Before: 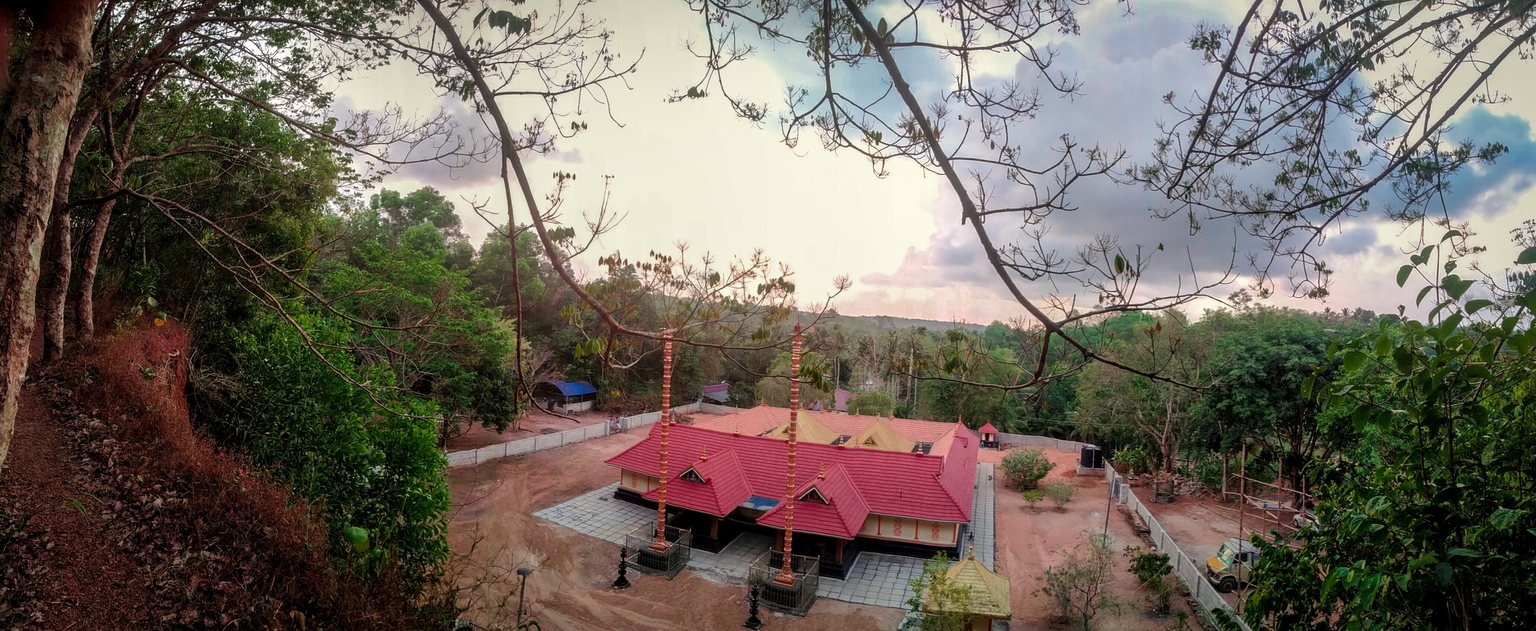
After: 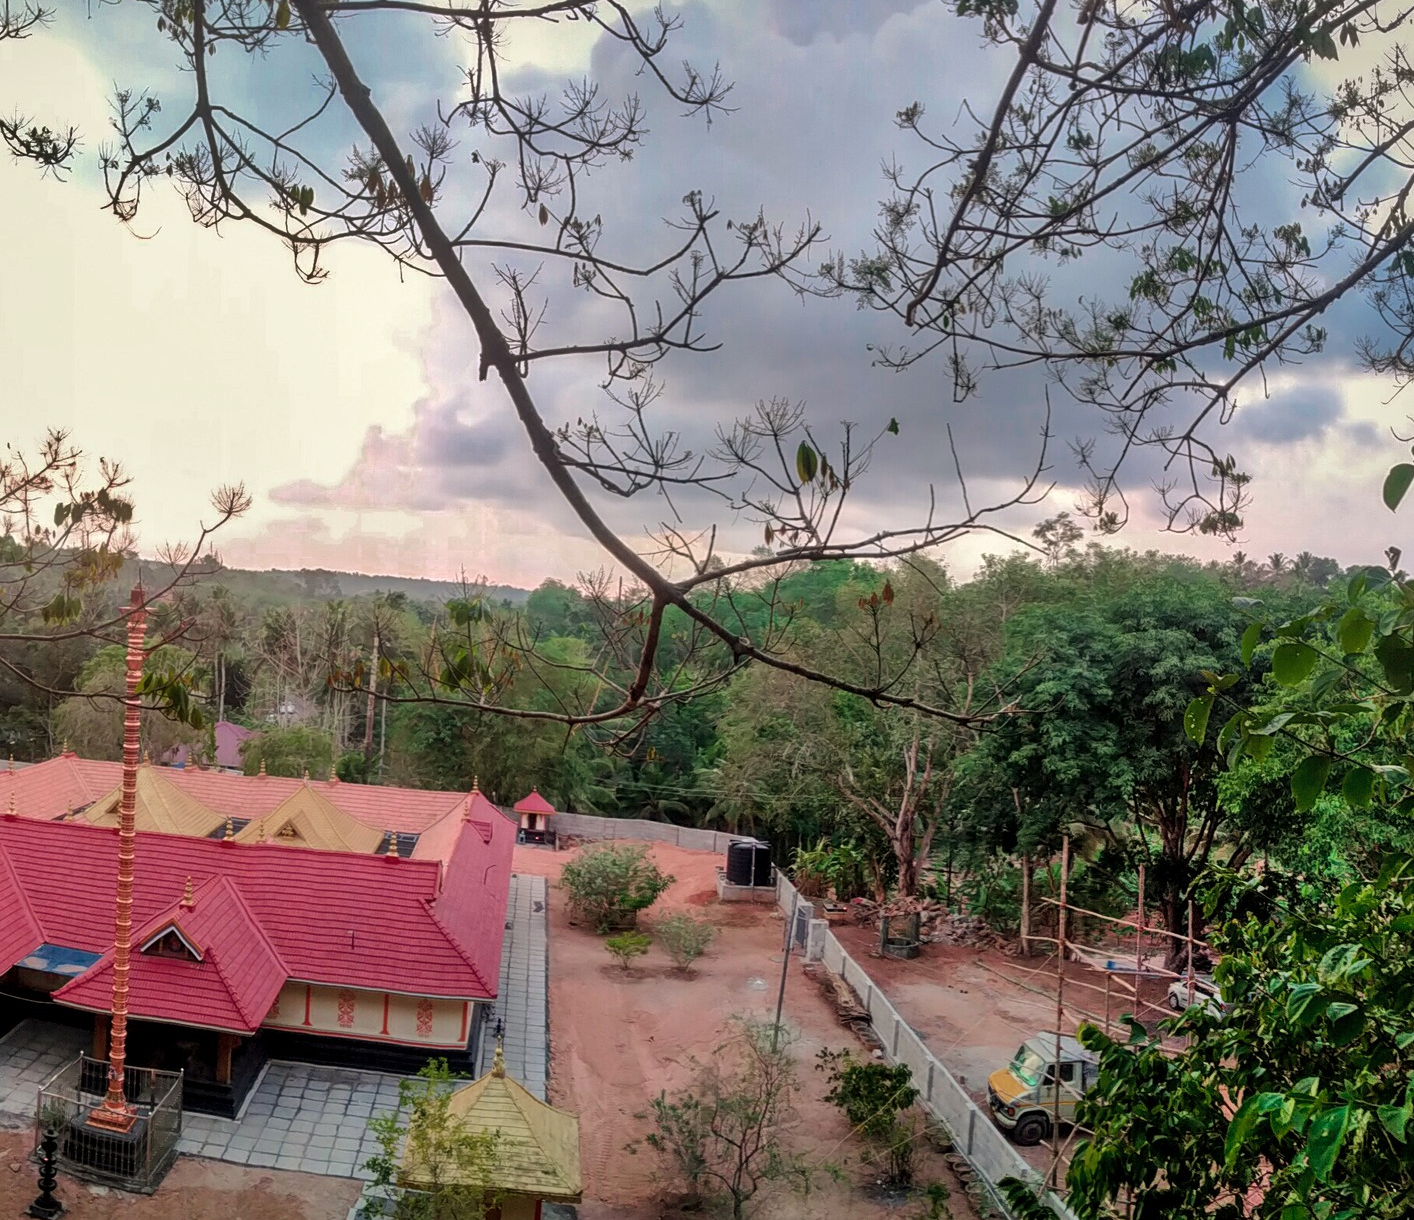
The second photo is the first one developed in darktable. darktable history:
shadows and highlights: soften with gaussian
crop: left 47.628%, top 6.643%, right 7.874%
